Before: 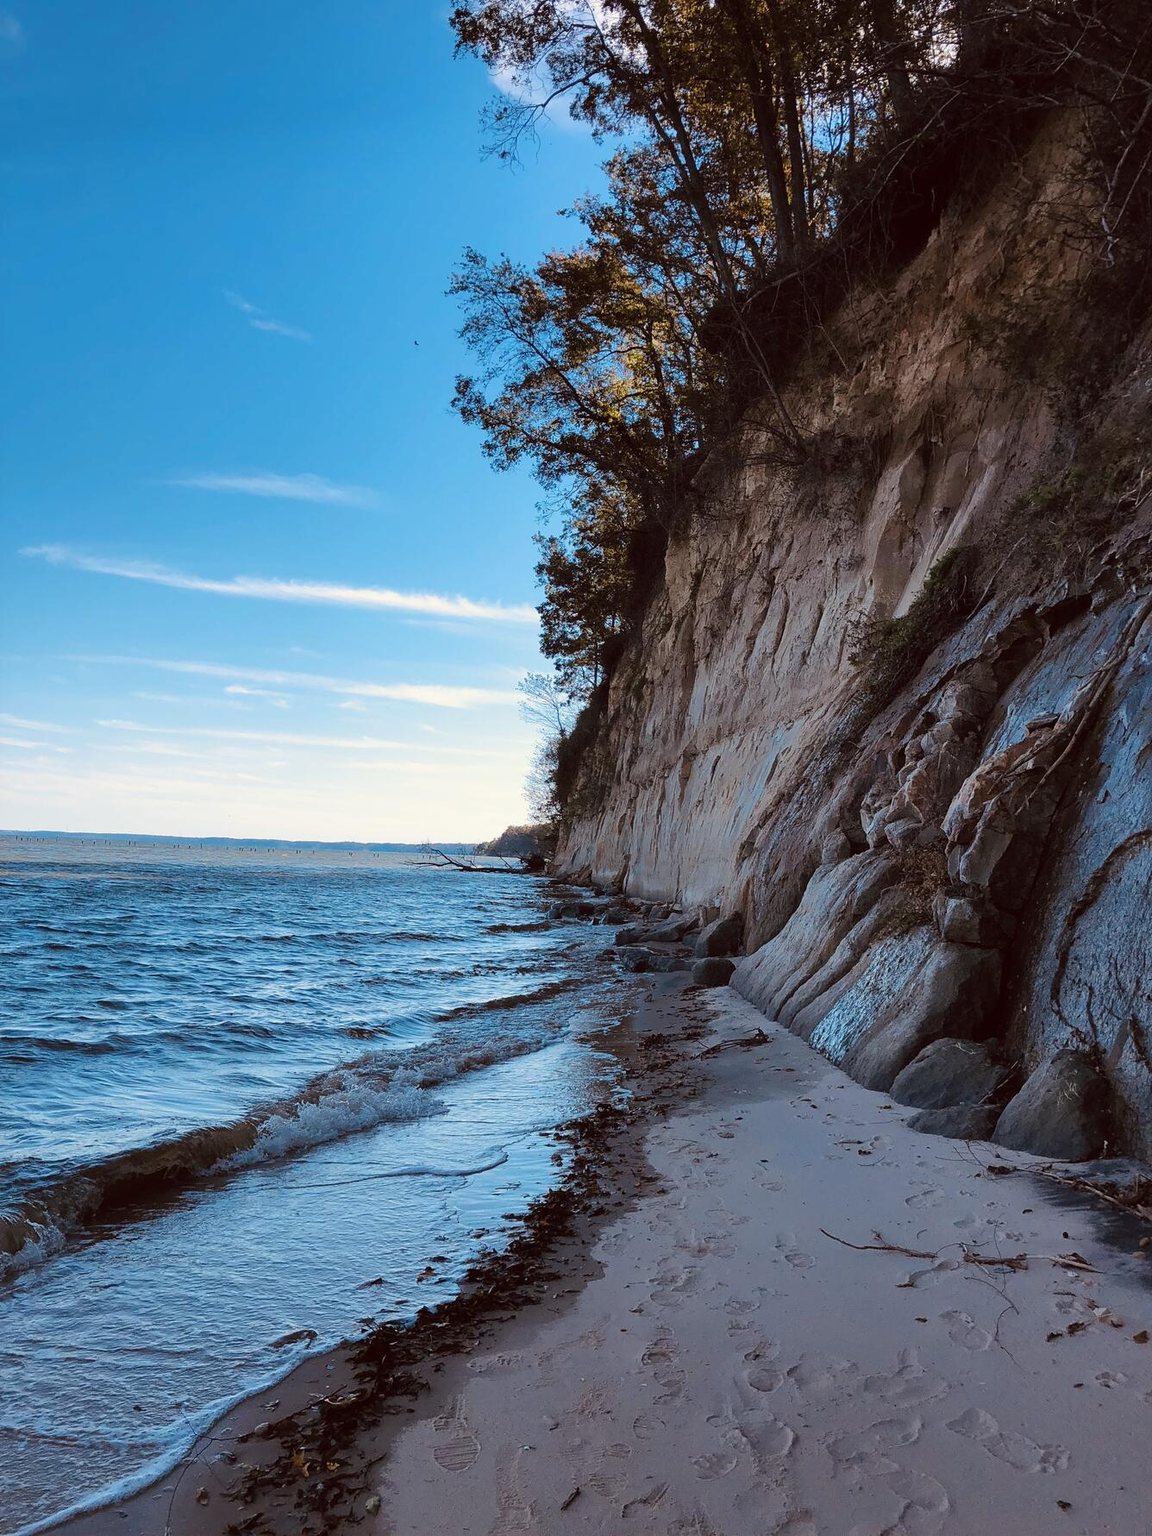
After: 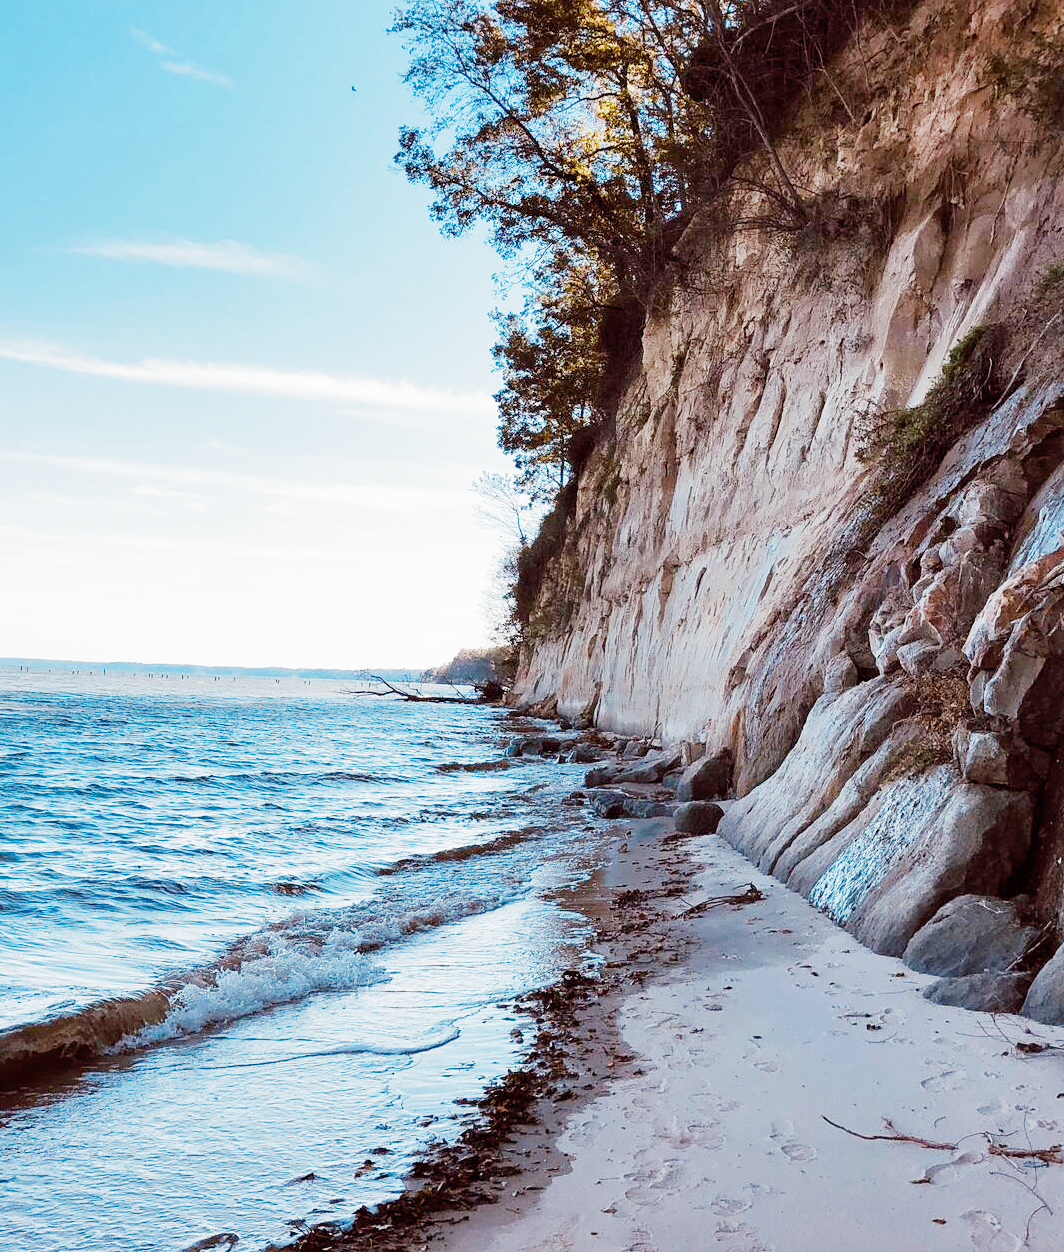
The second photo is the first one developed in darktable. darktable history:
crop: left 9.681%, top 17.352%, right 10.611%, bottom 12.327%
contrast equalizer: octaves 7, y [[0.6 ×6], [0.55 ×6], [0 ×6], [0 ×6], [0 ×6]], mix 0.142
filmic rgb: black relative exposure -7.65 EV, white relative exposure 4.56 EV, threshold 3.05 EV, hardness 3.61, preserve chrominance no, color science v3 (2019), use custom middle-gray values true, enable highlight reconstruction true
exposure: black level correction 0, exposure 1.744 EV, compensate highlight preservation false
